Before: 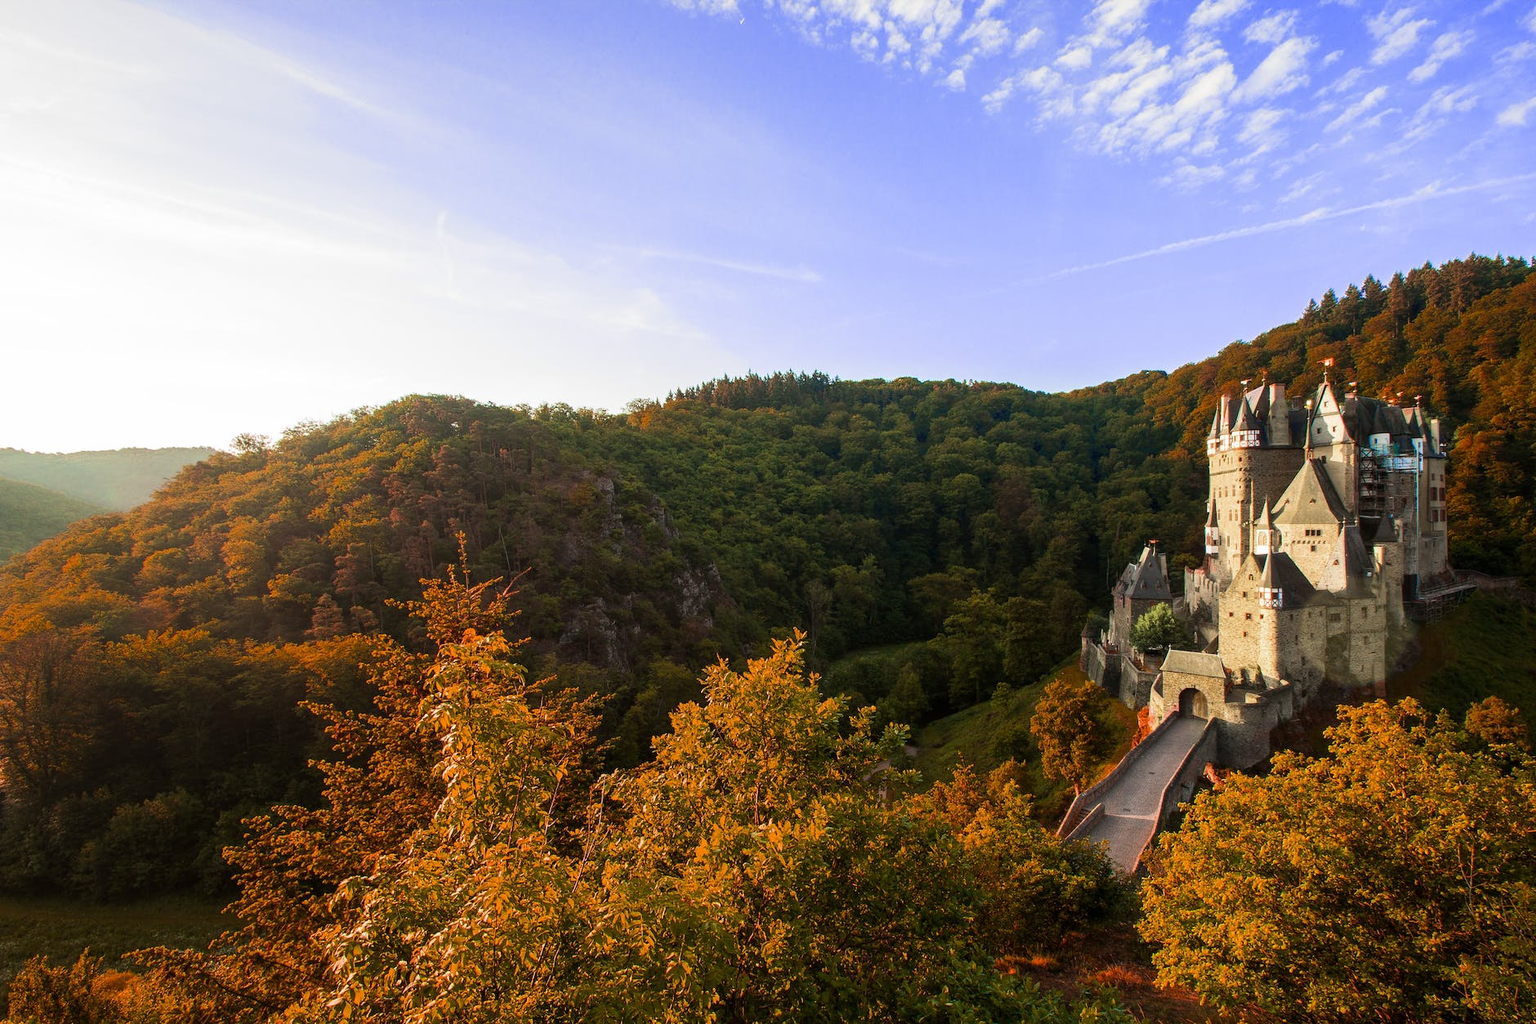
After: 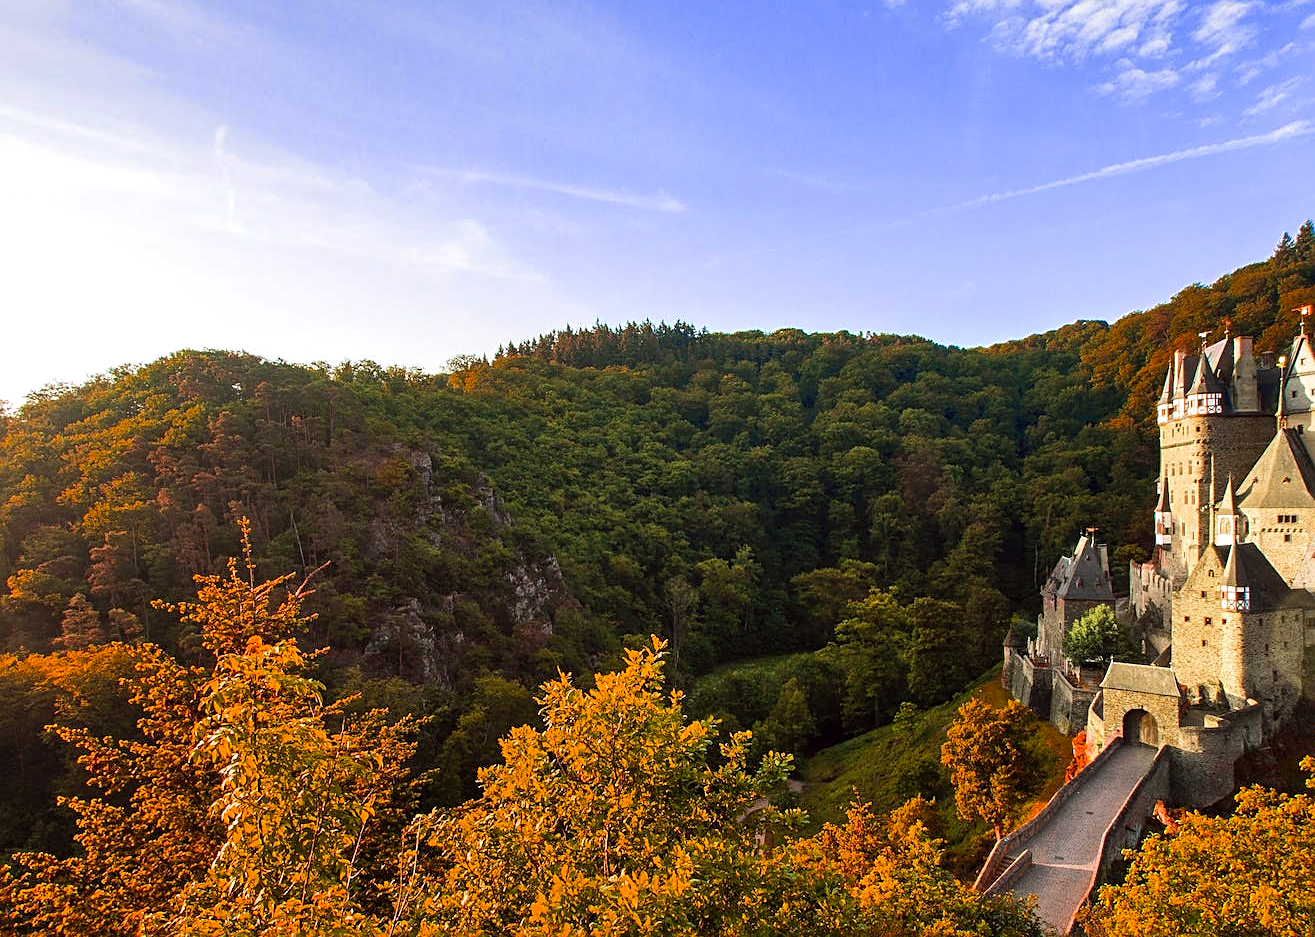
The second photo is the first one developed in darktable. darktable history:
shadows and highlights: shadows color adjustment 97.66%, soften with gaussian
crop and rotate: left 17.046%, top 10.659%, right 12.989%, bottom 14.553%
sharpen: on, module defaults
color balance: lift [1, 1, 0.999, 1.001], gamma [1, 1.003, 1.005, 0.995], gain [1, 0.992, 0.988, 1.012], contrast 5%, output saturation 110%
